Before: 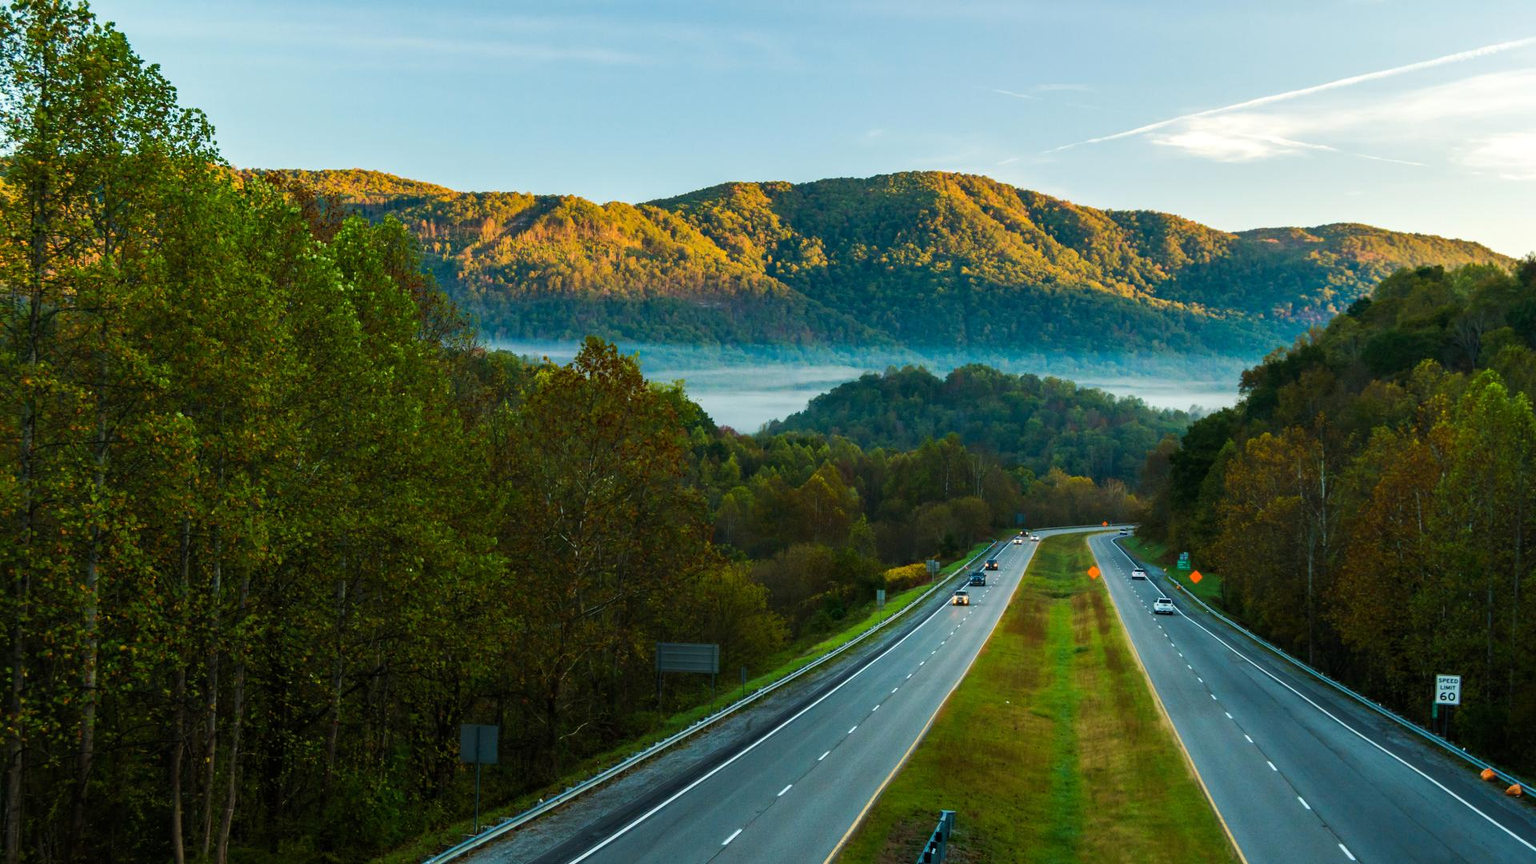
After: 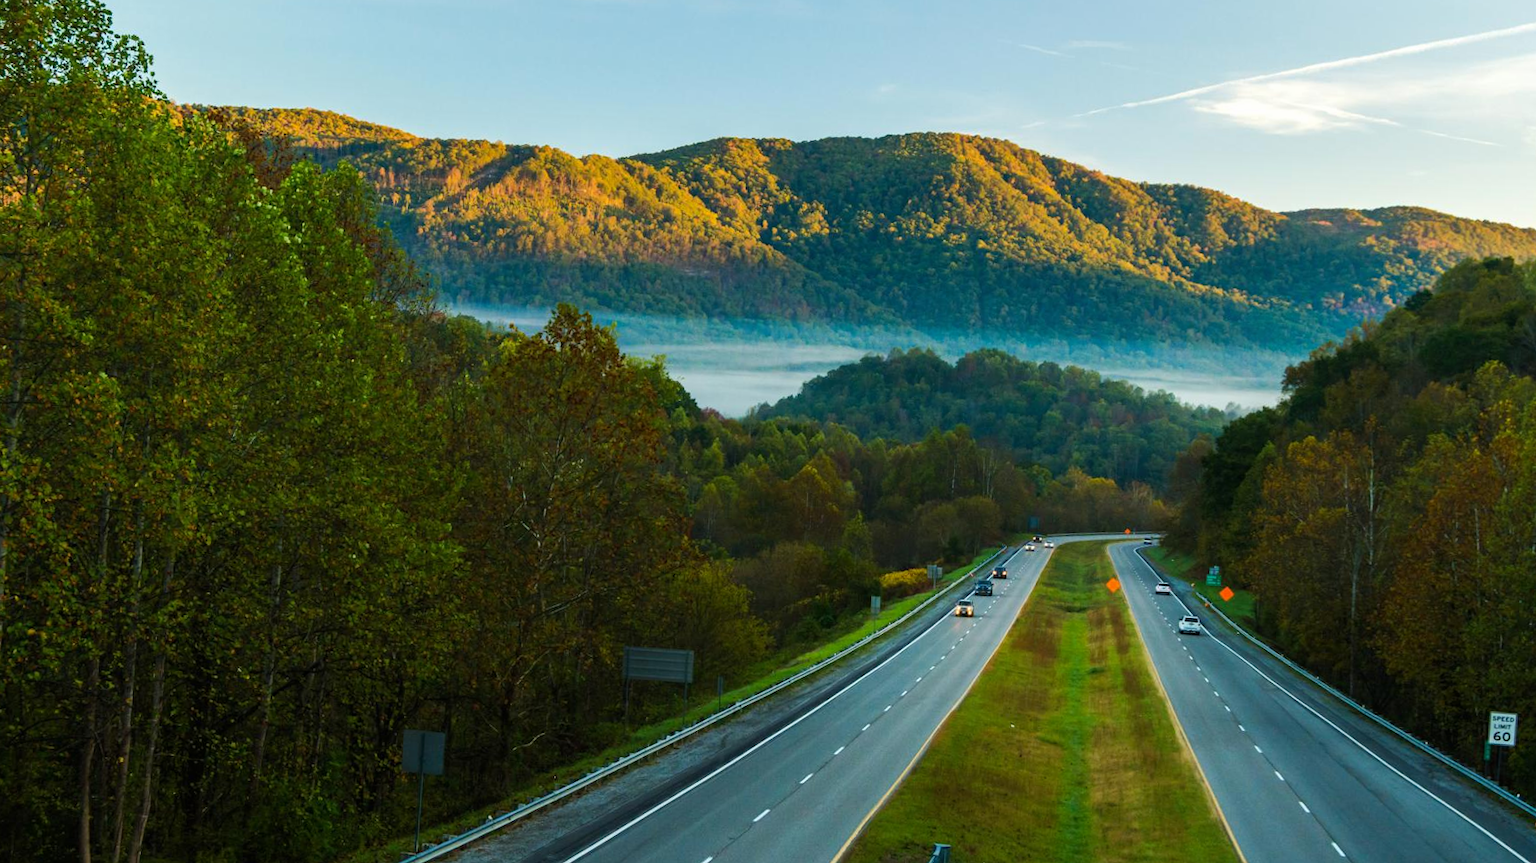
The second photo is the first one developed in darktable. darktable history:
exposure: compensate highlight preservation false
crop and rotate: angle -1.96°, left 3.097%, top 4.154%, right 1.586%, bottom 0.529%
rotate and perspective: automatic cropping off
contrast equalizer: y [[0.5, 0.5, 0.472, 0.5, 0.5, 0.5], [0.5 ×6], [0.5 ×6], [0 ×6], [0 ×6]]
